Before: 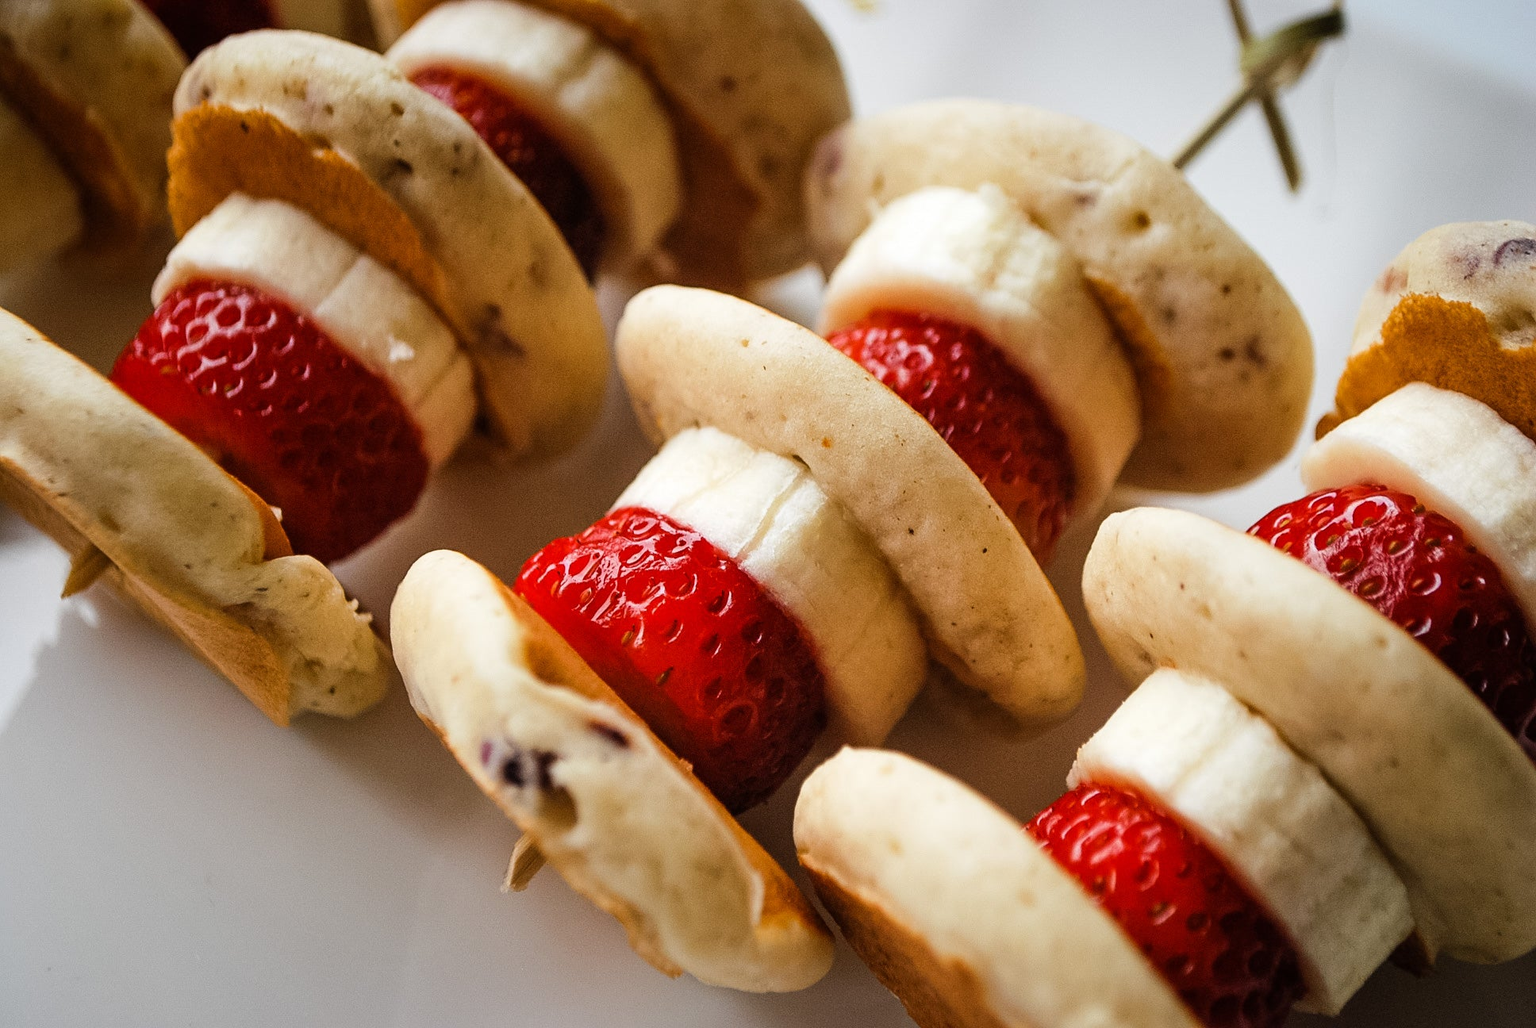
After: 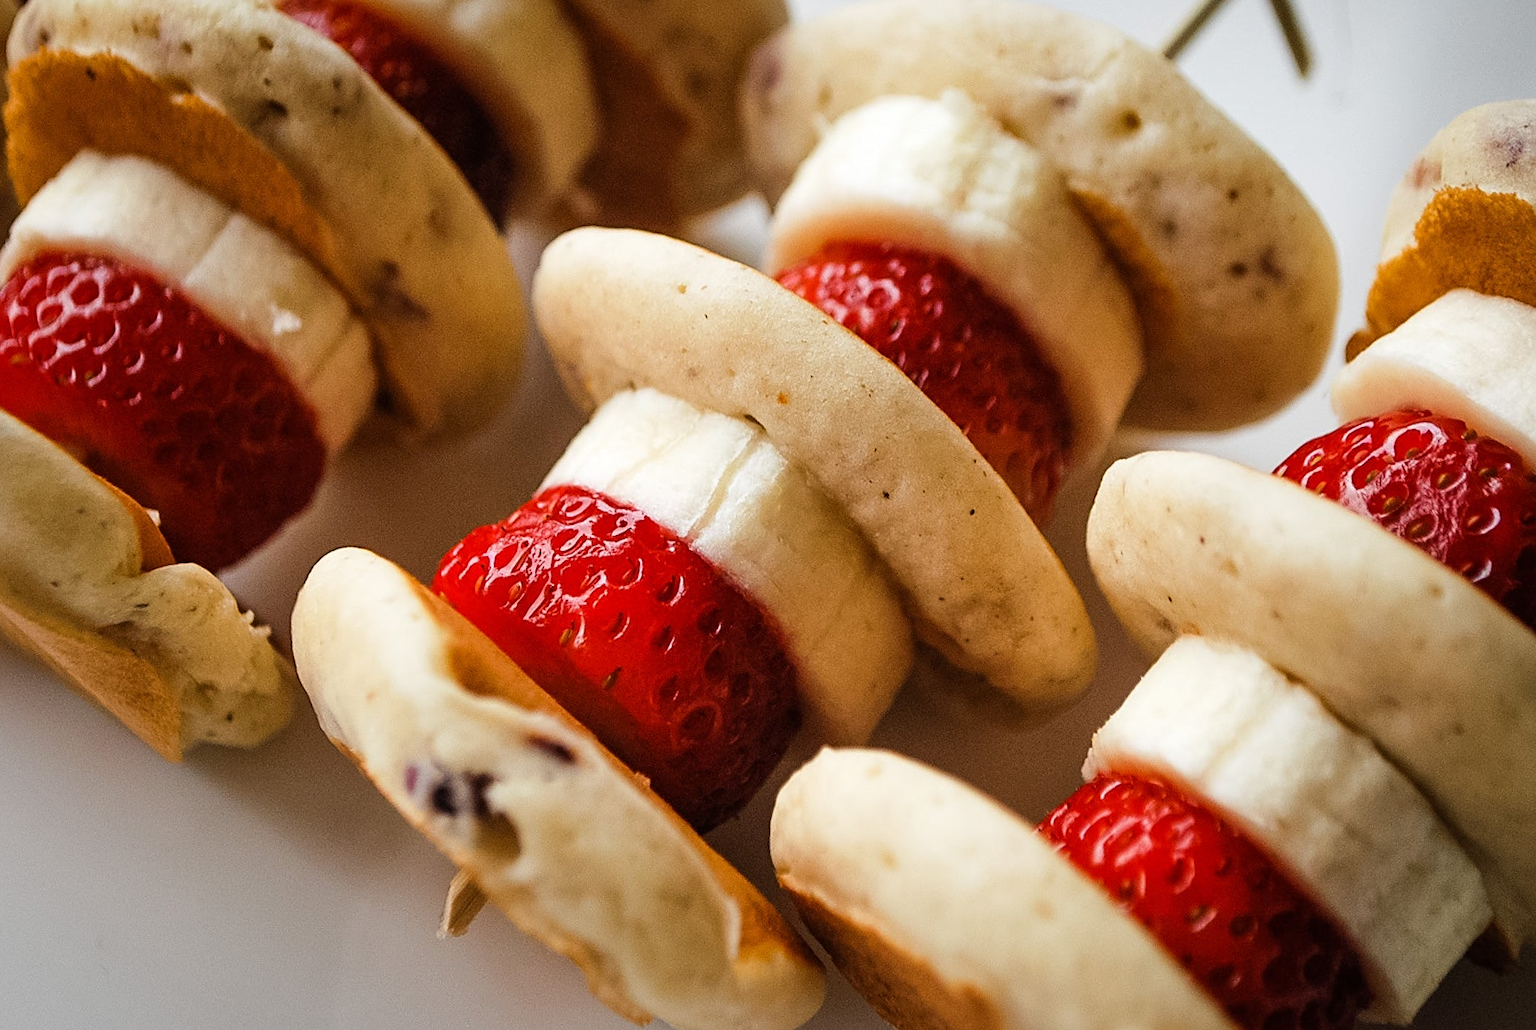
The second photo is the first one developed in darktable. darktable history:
sharpen: amount 0.211
crop and rotate: angle 3.34°, left 5.963%, top 5.709%
